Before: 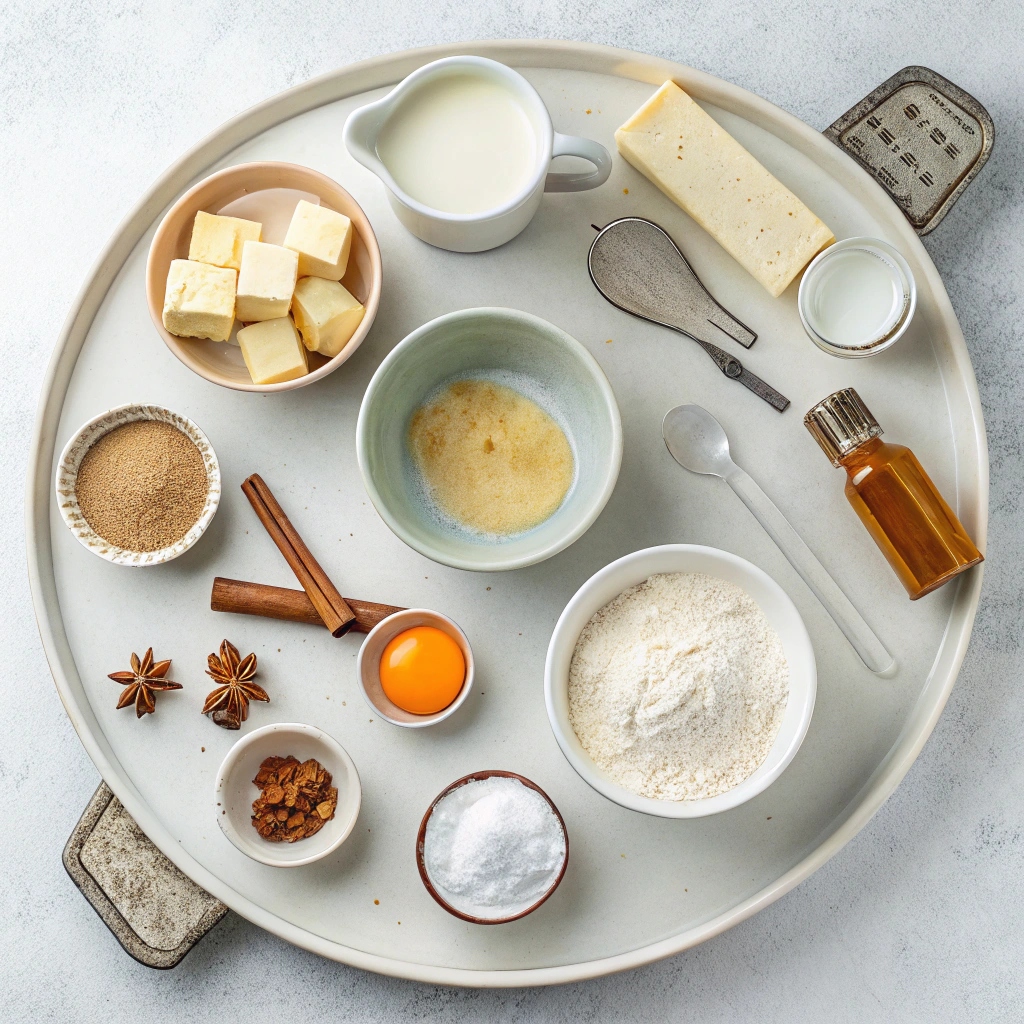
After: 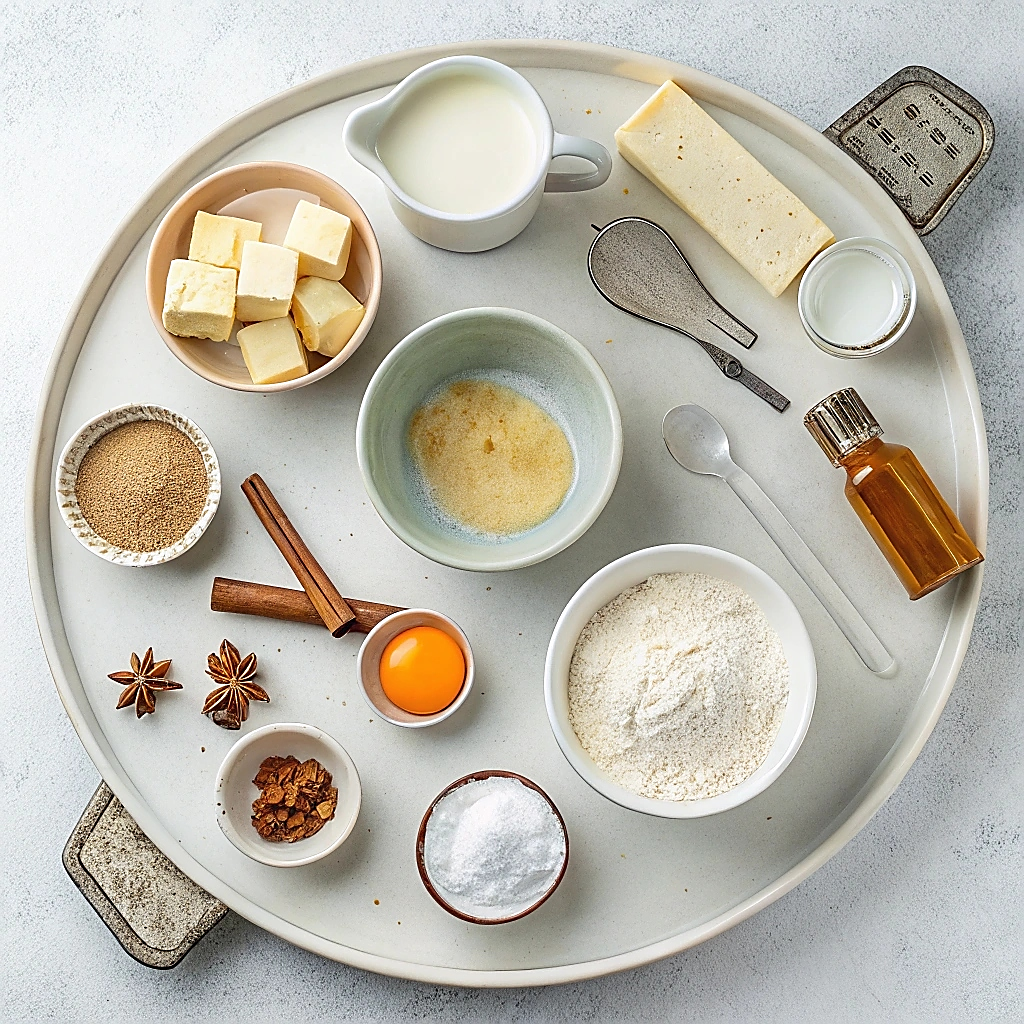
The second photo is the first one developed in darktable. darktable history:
sharpen: radius 1.379, amount 1.246, threshold 0.613
